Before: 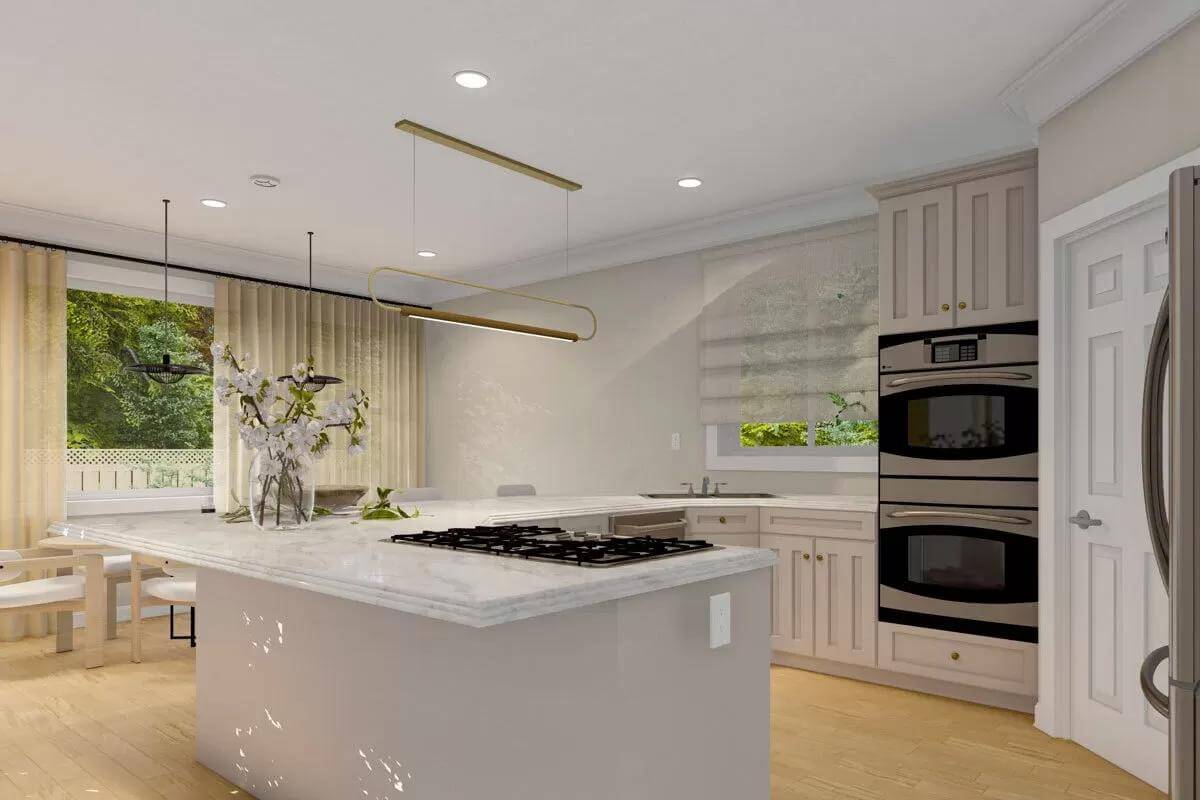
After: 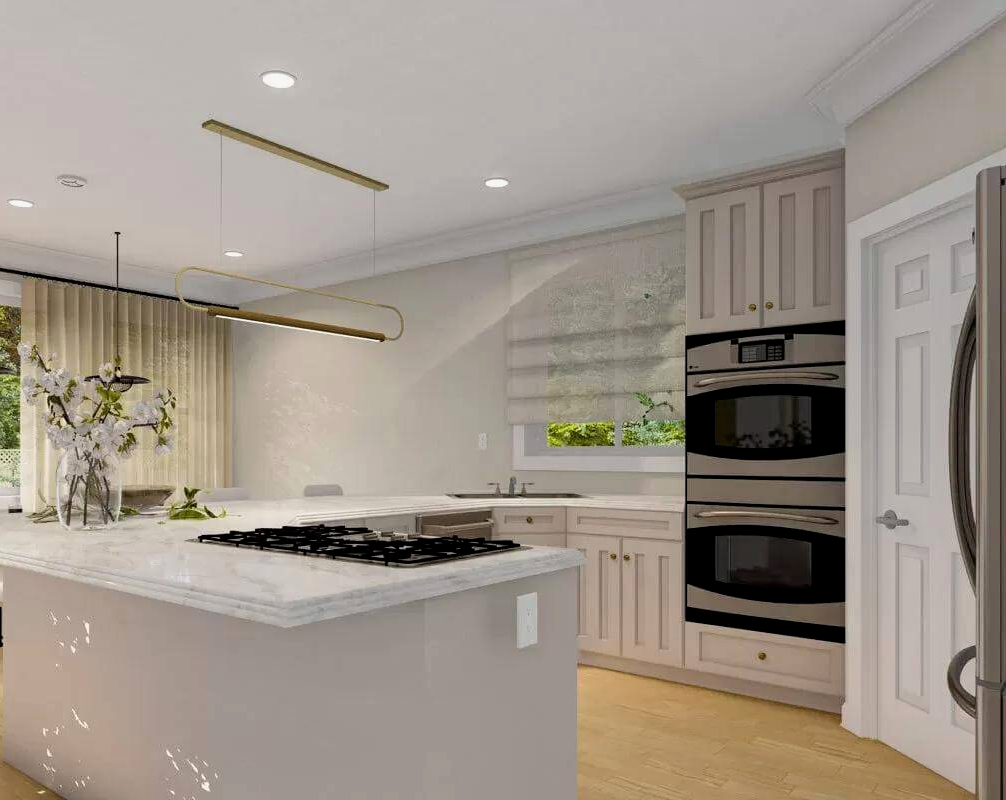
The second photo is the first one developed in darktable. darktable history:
filmic rgb: black relative exposure -12.8 EV, white relative exposure 2.8 EV, threshold 3 EV, target black luminance 0%, hardness 8.54, latitude 70.41%, contrast 1.133, shadows ↔ highlights balance -0.395%, color science v4 (2020), enable highlight reconstruction true
crop: left 16.145%
